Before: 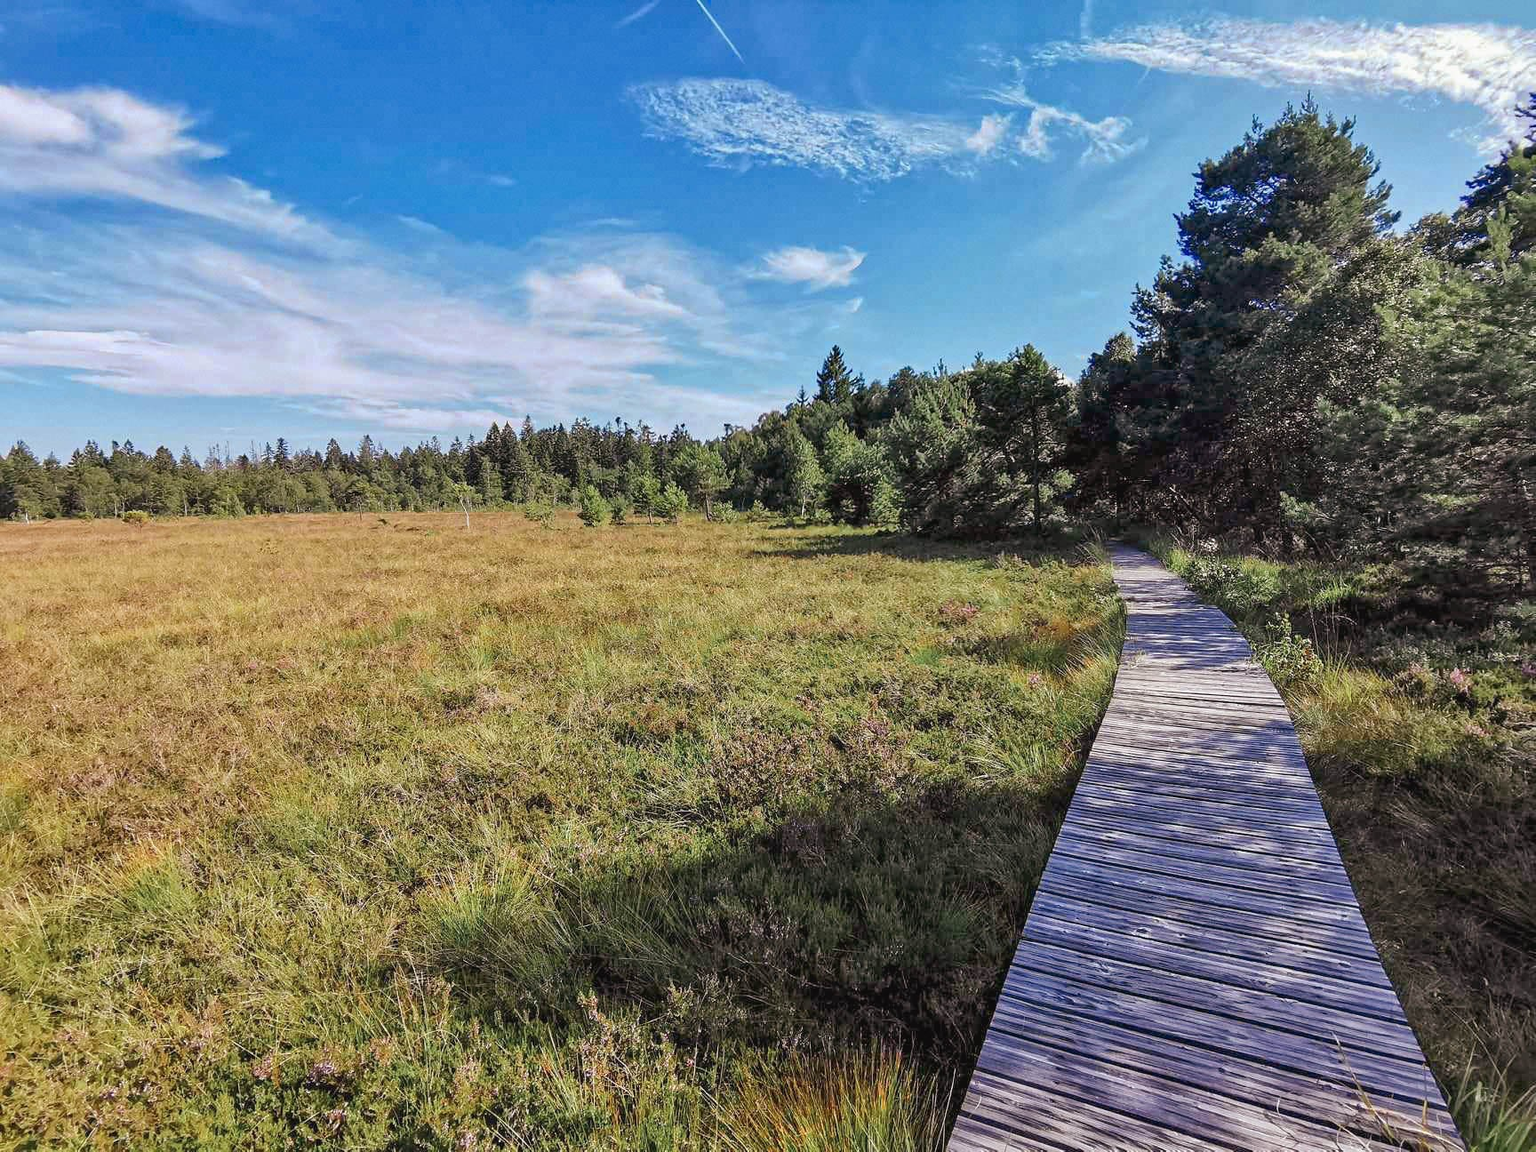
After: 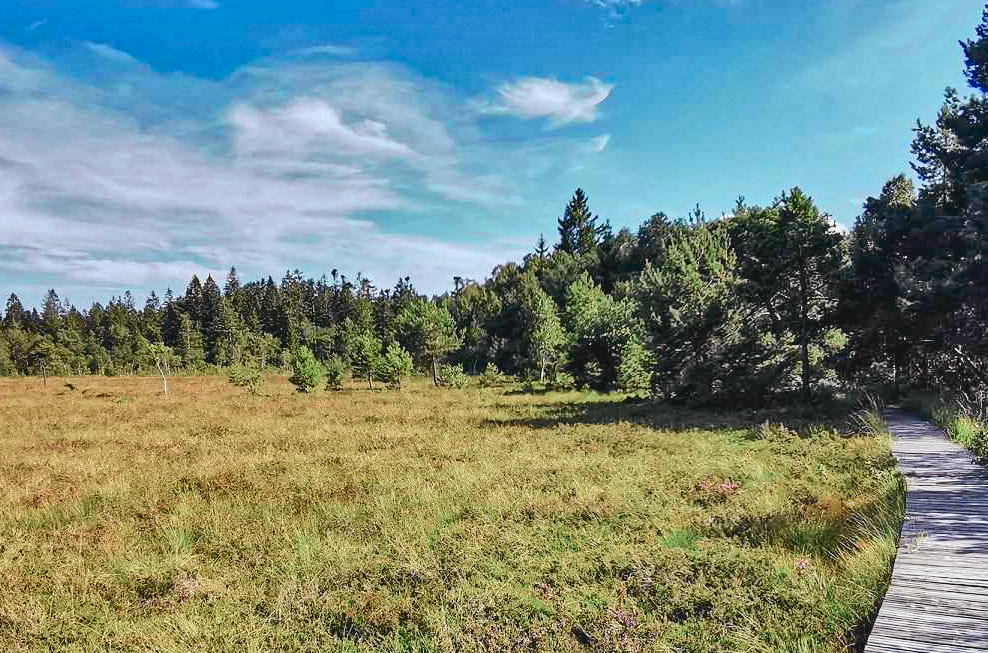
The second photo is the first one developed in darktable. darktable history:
crop: left 20.932%, top 15.471%, right 21.848%, bottom 34.081%
tone curve: curves: ch0 [(0, 0.046) (0.037, 0.056) (0.176, 0.162) (0.33, 0.331) (0.432, 0.475) (0.601, 0.665) (0.843, 0.876) (1, 1)]; ch1 [(0, 0) (0.339, 0.349) (0.445, 0.42) (0.476, 0.47) (0.497, 0.492) (0.523, 0.514) (0.557, 0.558) (0.632, 0.615) (0.728, 0.746) (1, 1)]; ch2 [(0, 0) (0.327, 0.324) (0.417, 0.44) (0.46, 0.453) (0.502, 0.495) (0.526, 0.52) (0.54, 0.55) (0.606, 0.626) (0.745, 0.704) (1, 1)], color space Lab, independent channels, preserve colors none
tone equalizer: on, module defaults
shadows and highlights: white point adjustment 0.1, highlights -70, soften with gaussian
